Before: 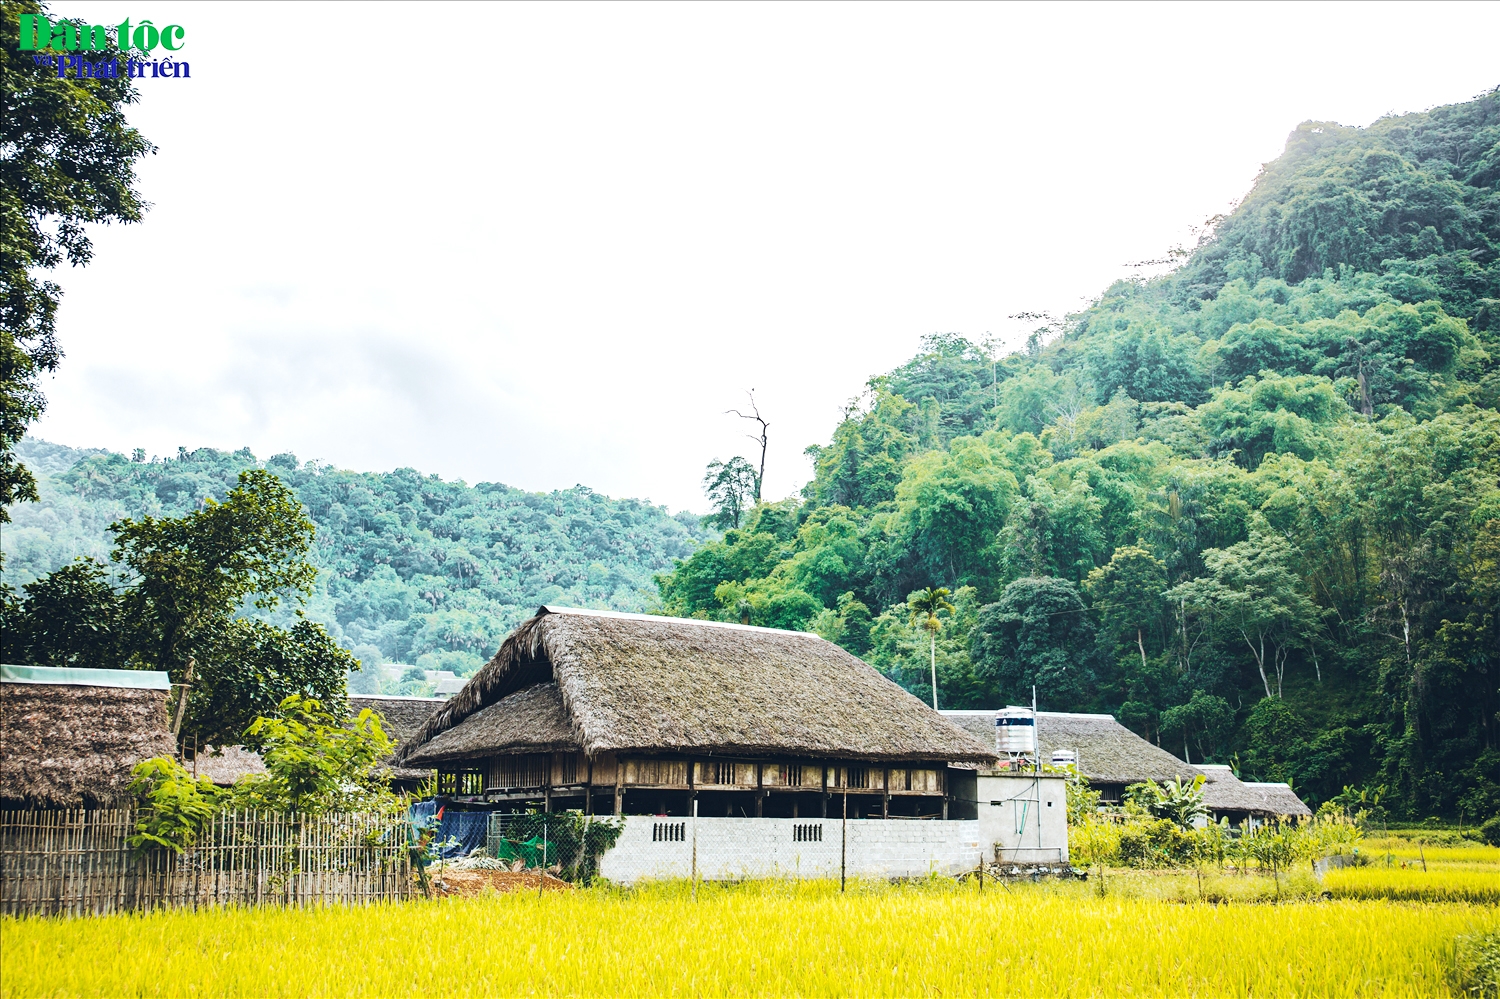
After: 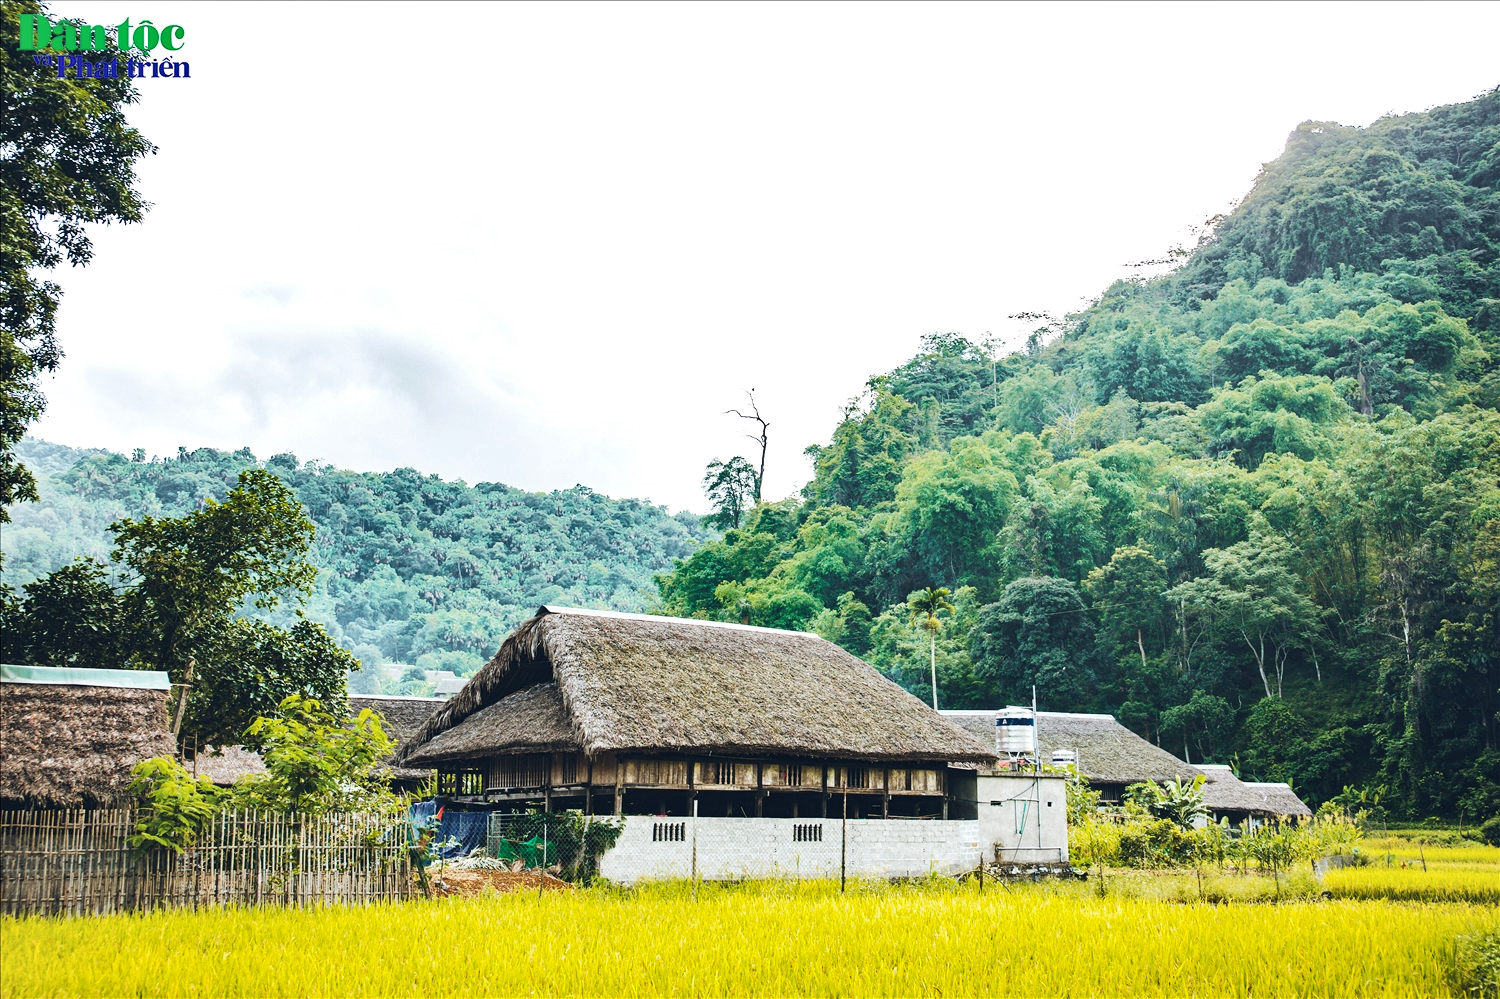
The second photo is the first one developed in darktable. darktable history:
color balance: output saturation 98.5%
shadows and highlights: soften with gaussian
